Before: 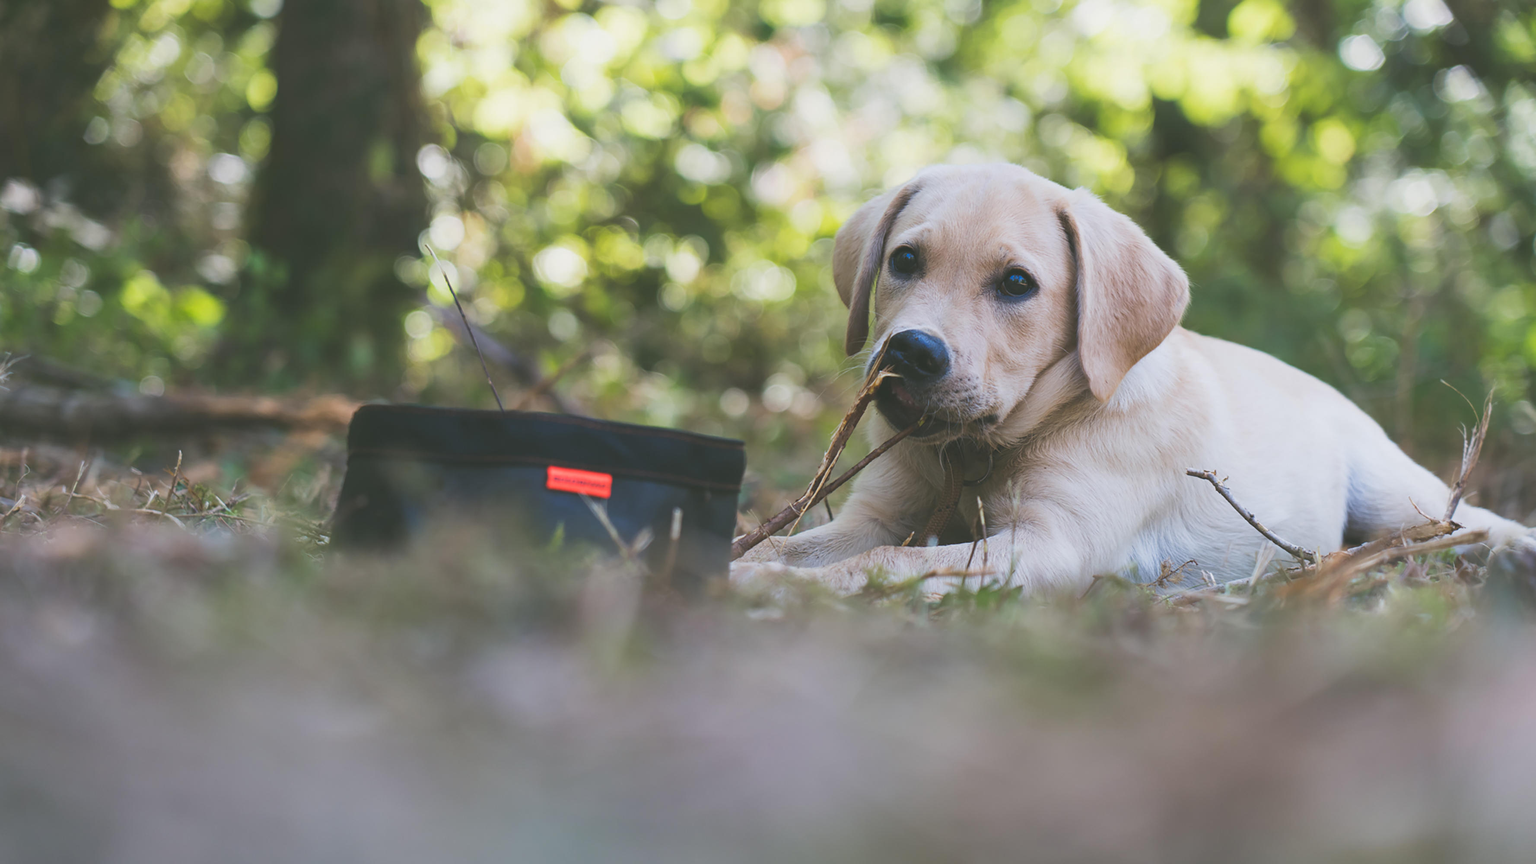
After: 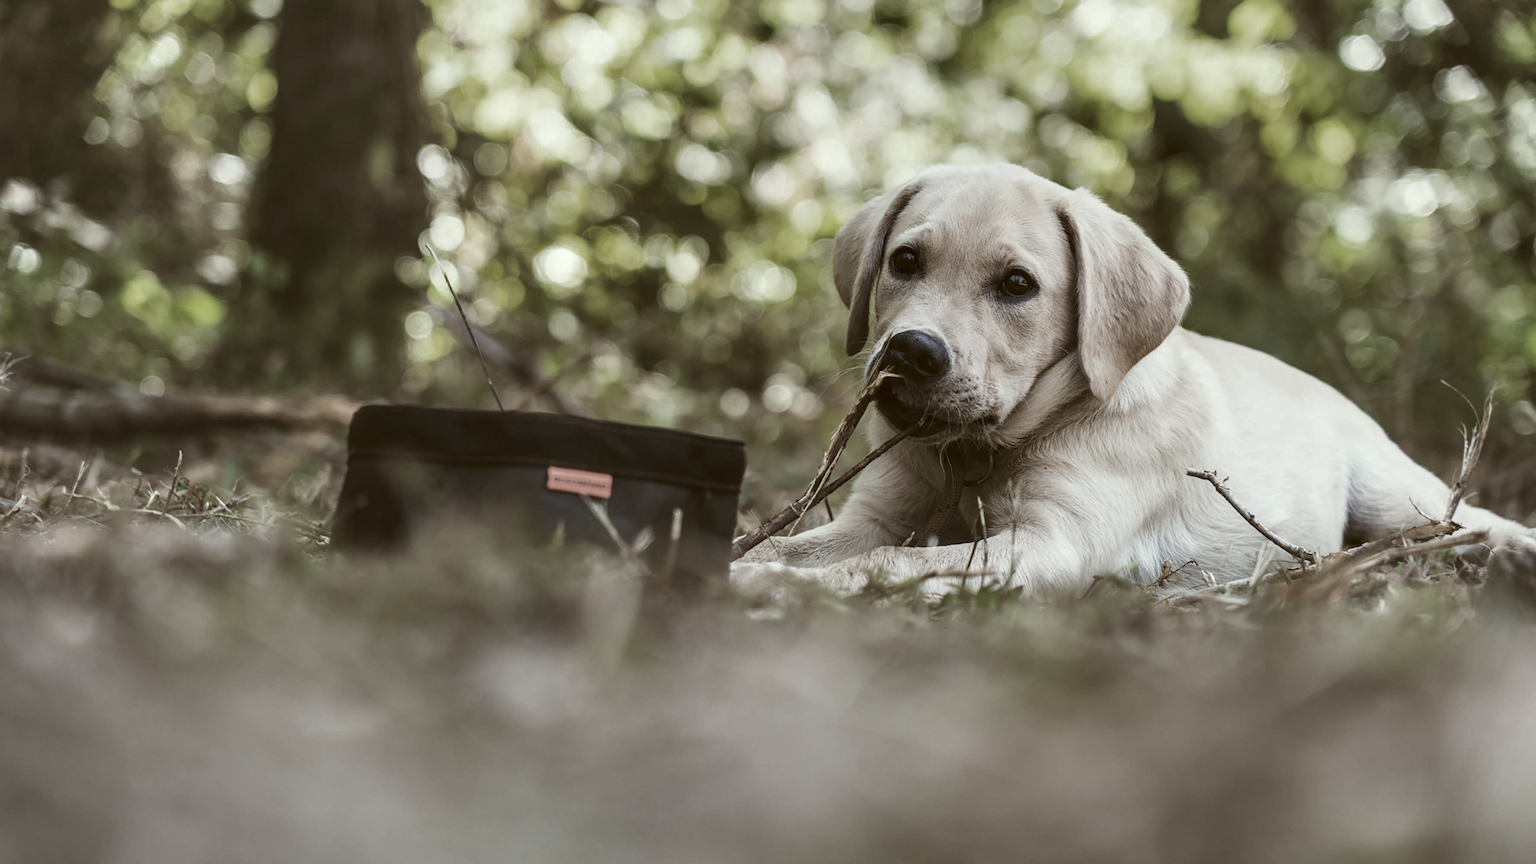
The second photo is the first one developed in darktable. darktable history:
color correction: highlights a* -6.13, highlights b* 9.19, shadows a* 10.82, shadows b* 24.08
local contrast: highlights 21%, shadows 71%, detail 170%
color zones: curves: ch0 [(0, 0.487) (0.241, 0.395) (0.434, 0.373) (0.658, 0.412) (0.838, 0.487)]; ch1 [(0, 0) (0.053, 0.053) (0.211, 0.202) (0.579, 0.259) (0.781, 0.241)]
